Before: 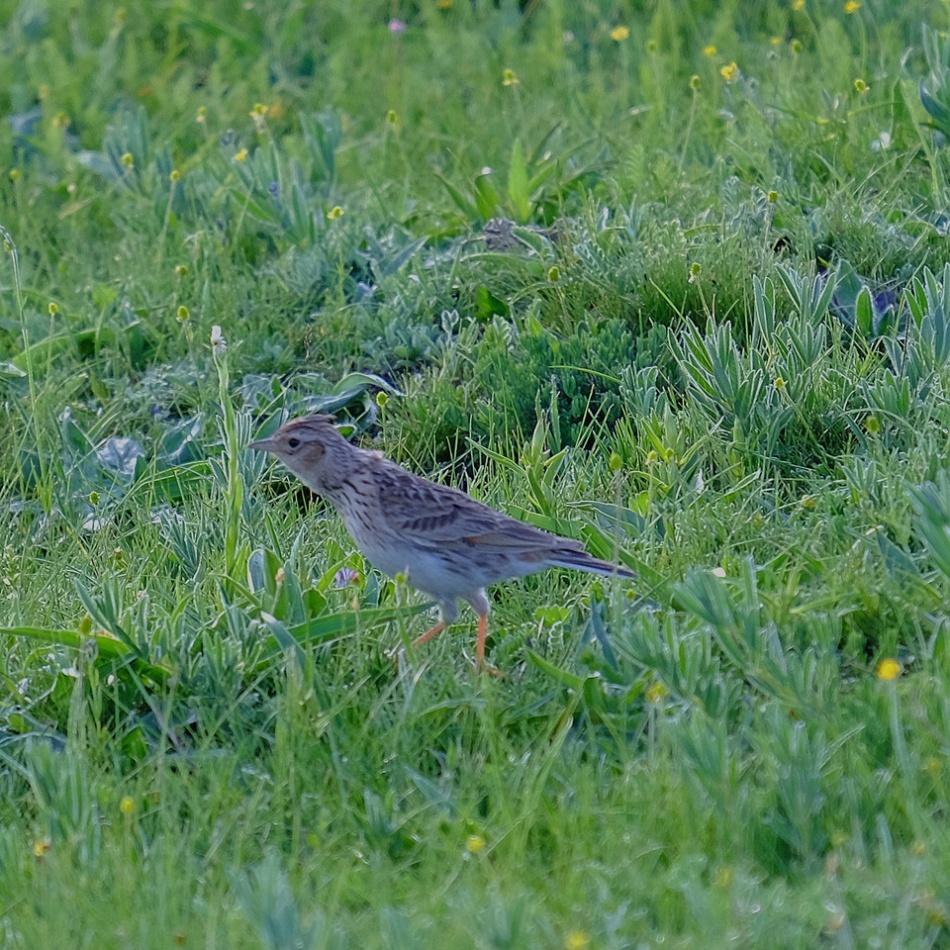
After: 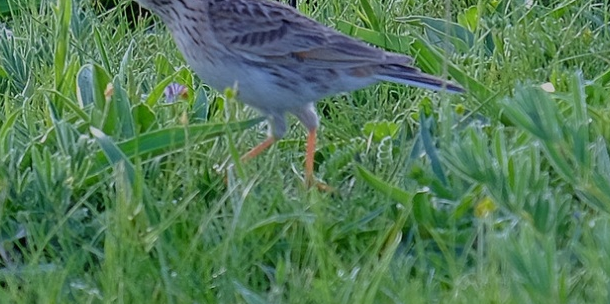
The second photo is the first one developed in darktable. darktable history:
crop: left 18.075%, top 51.107%, right 17.681%, bottom 16.844%
